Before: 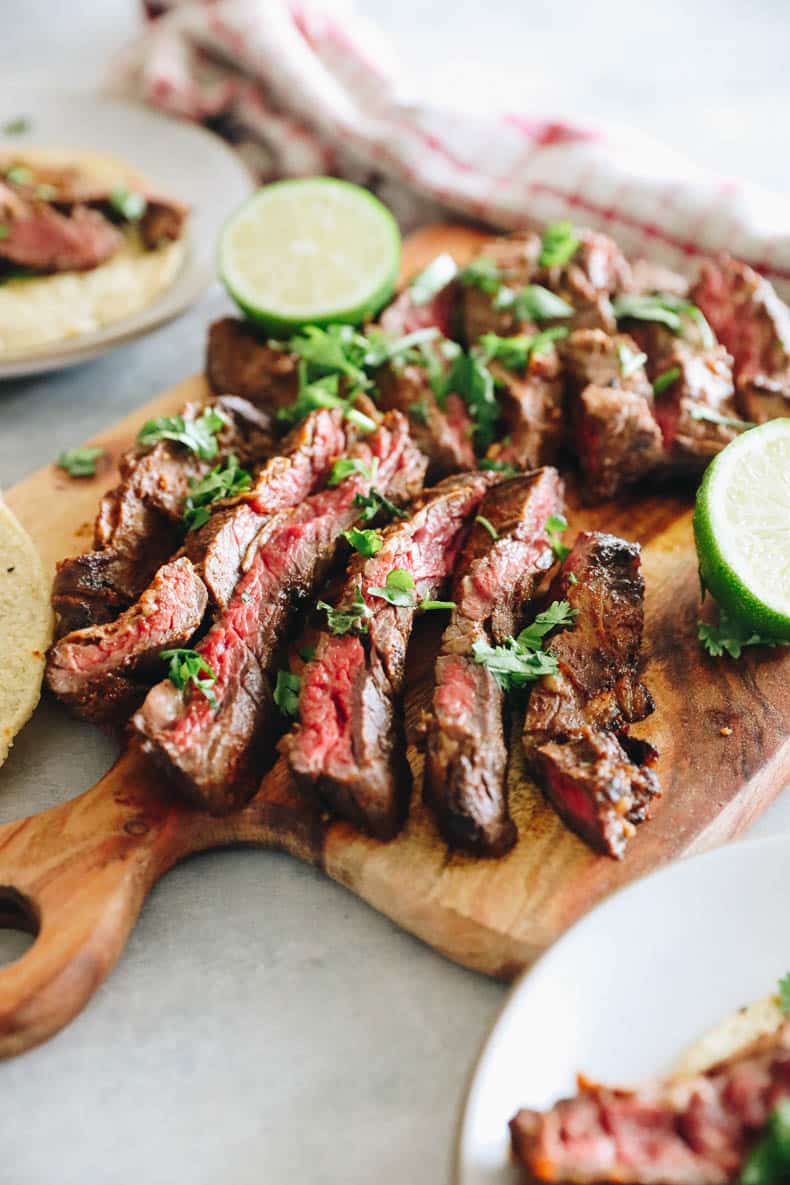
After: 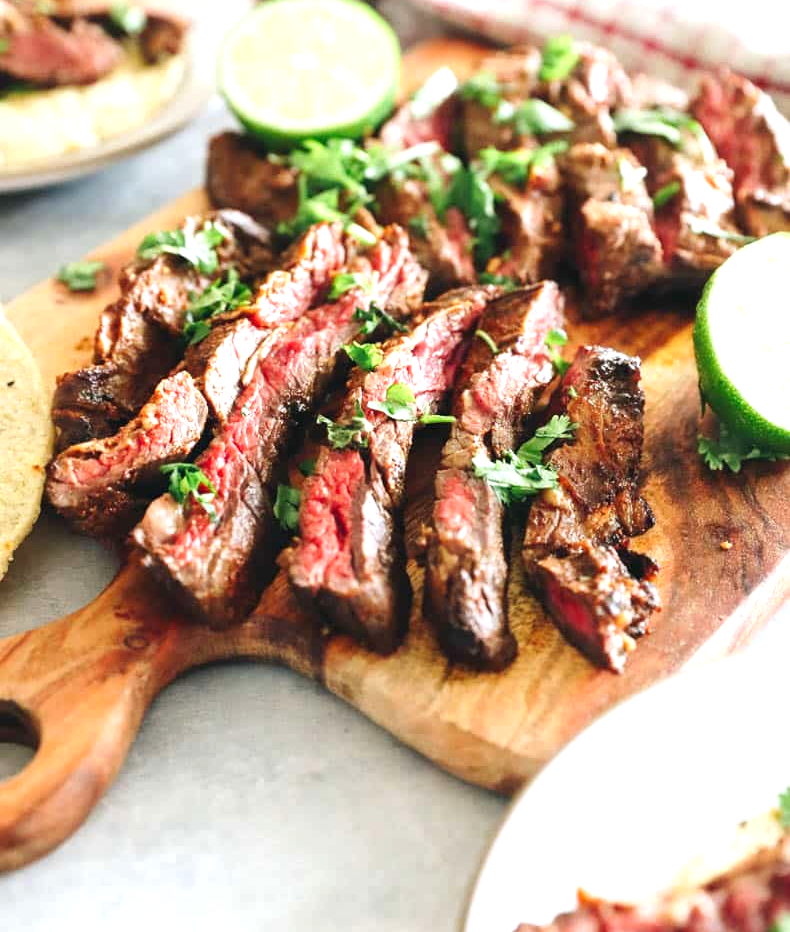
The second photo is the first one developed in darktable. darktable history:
crop and rotate: top 15.774%, bottom 5.506%
exposure: exposure 0.64 EV, compensate highlight preservation false
